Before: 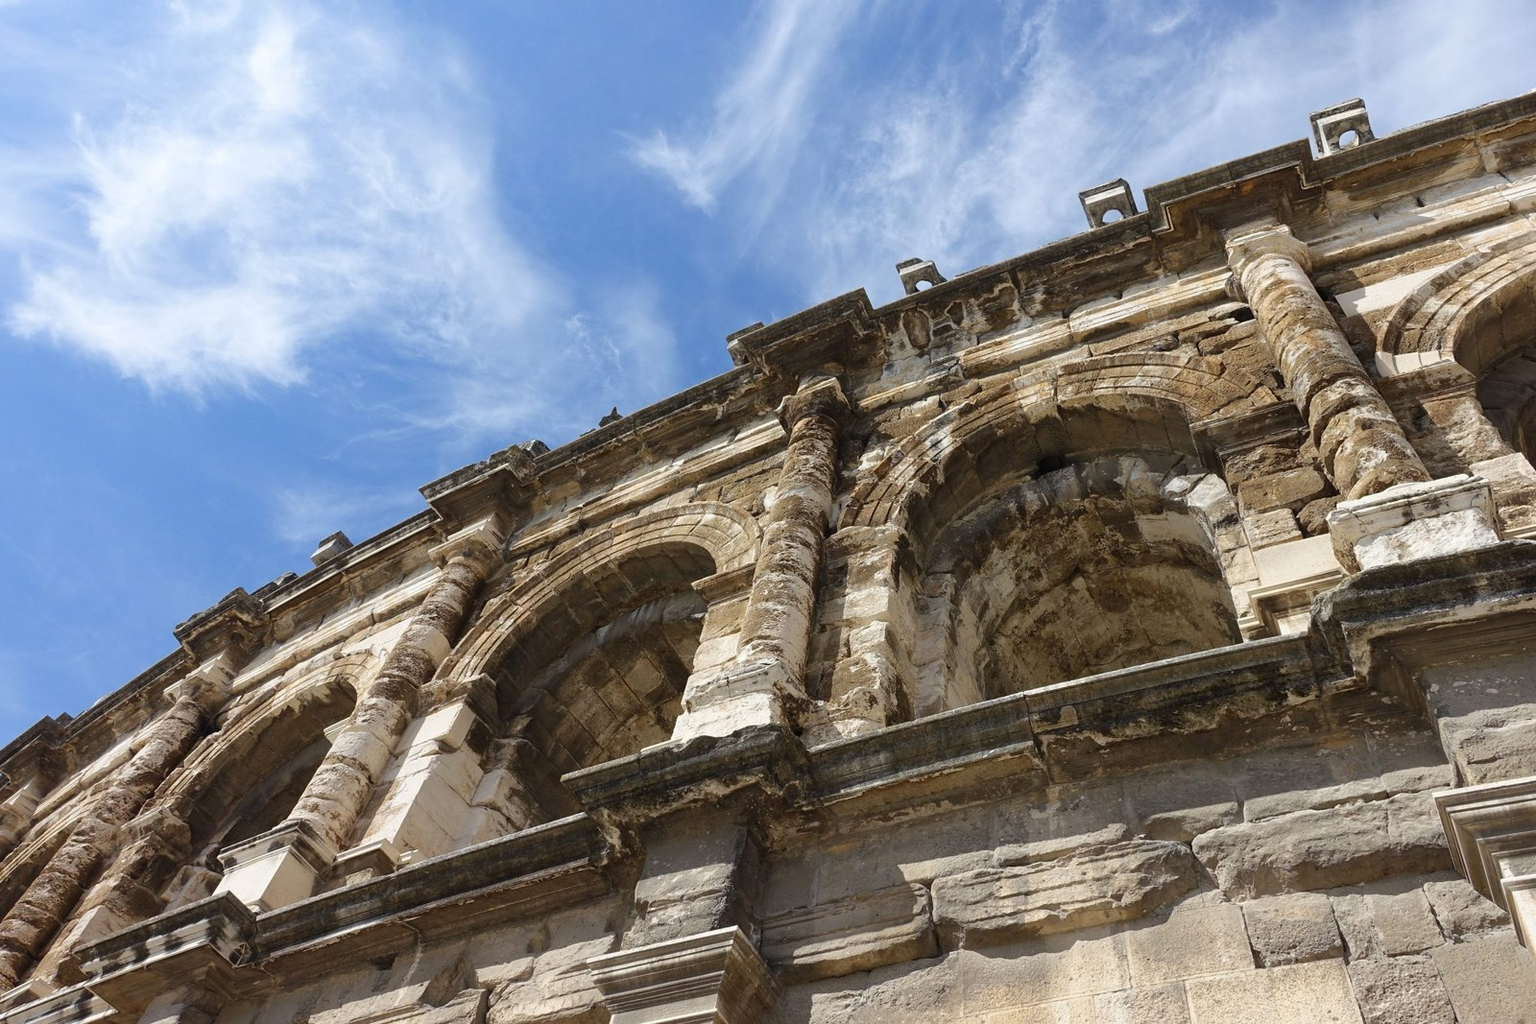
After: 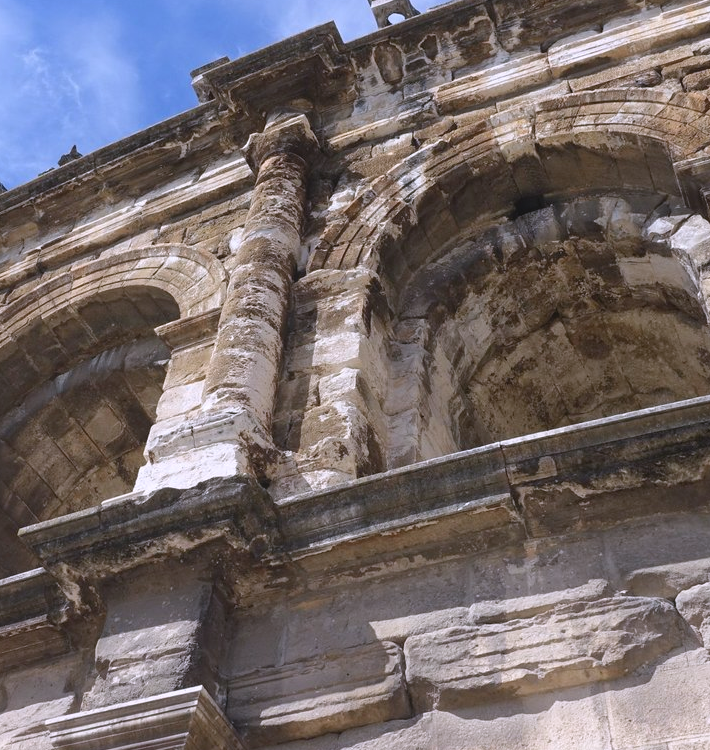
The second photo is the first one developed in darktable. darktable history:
color calibration: illuminant custom, x 0.363, y 0.385, temperature 4528.03 K
crop: left 35.432%, top 26.233%, right 20.145%, bottom 3.432%
bloom: size 38%, threshold 95%, strength 30%
